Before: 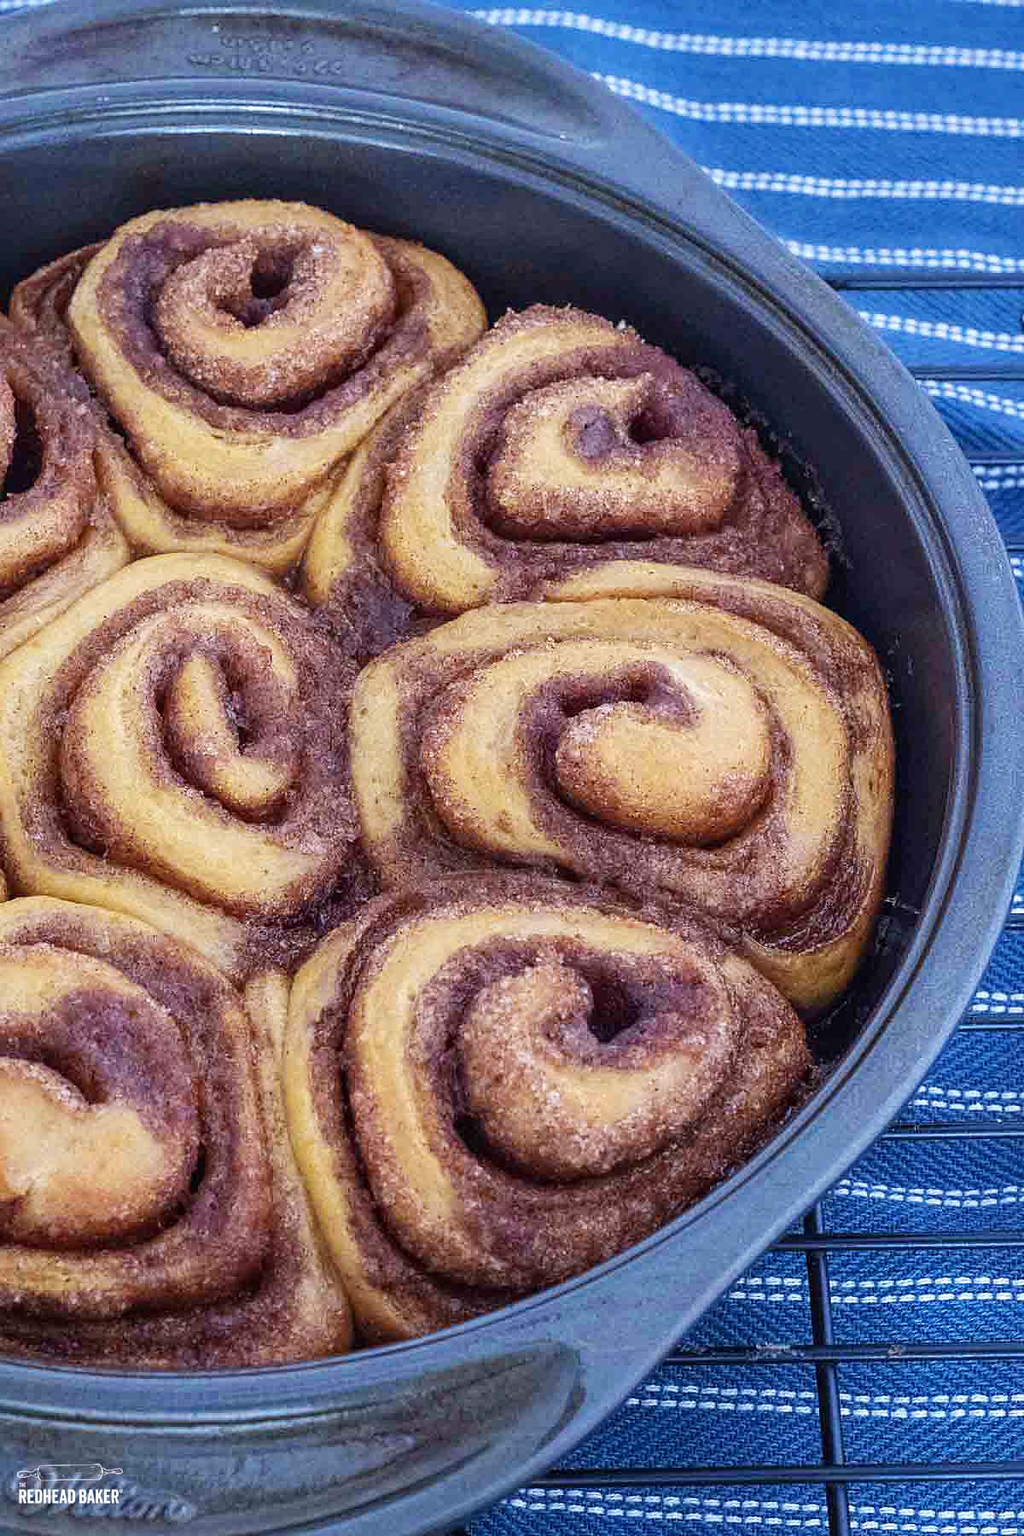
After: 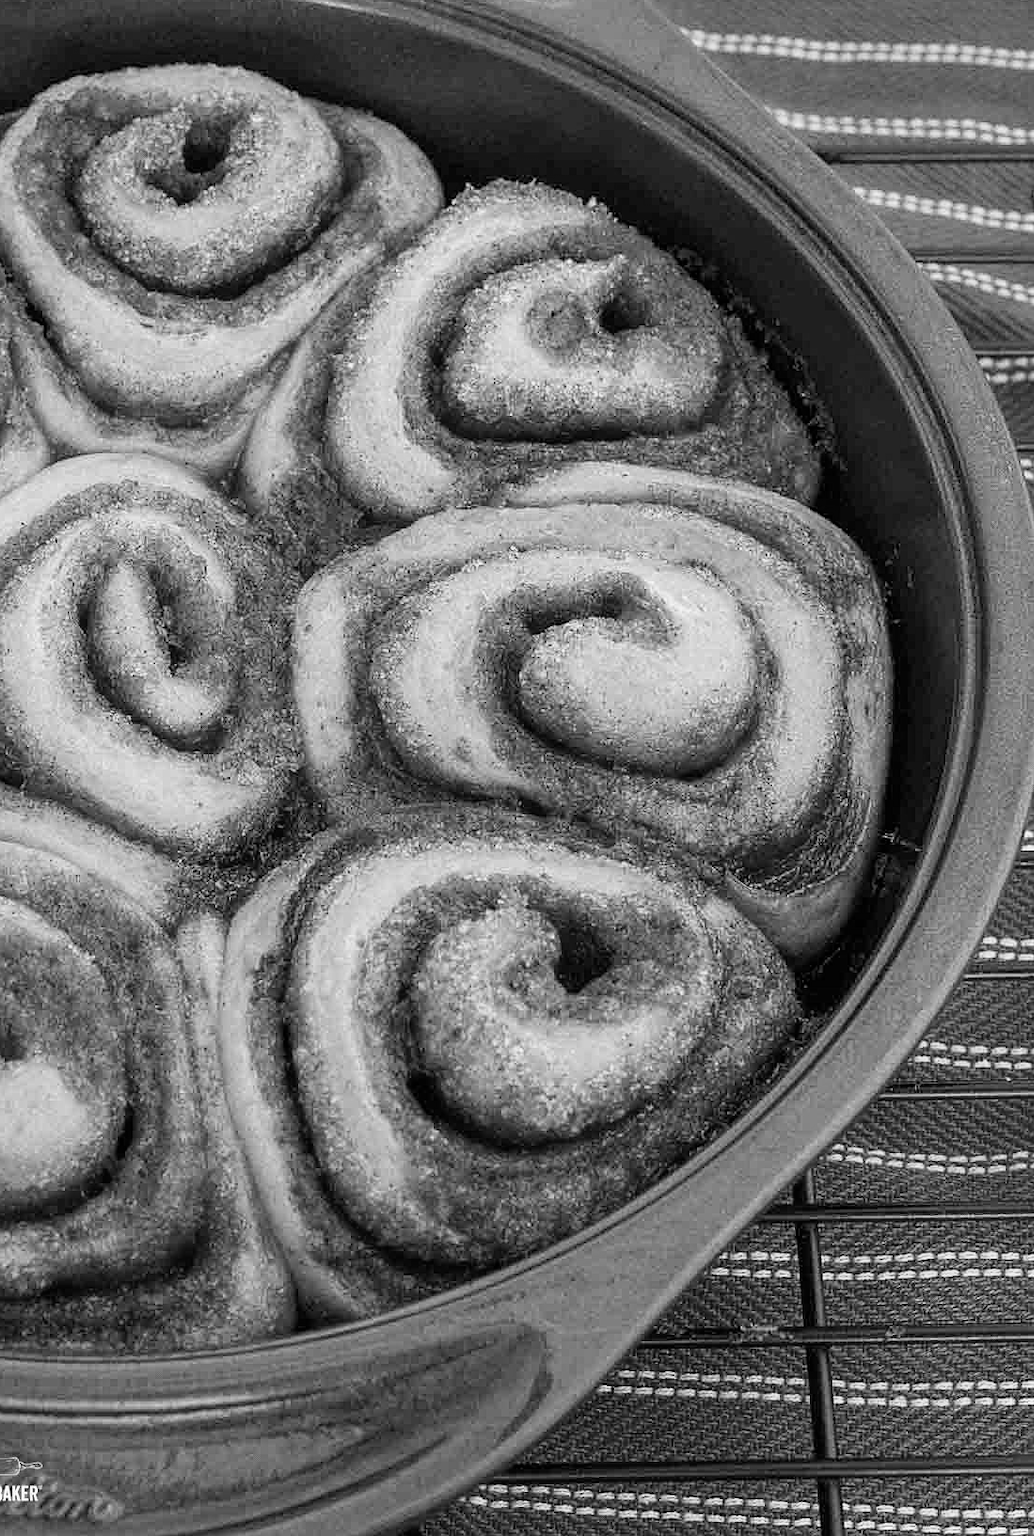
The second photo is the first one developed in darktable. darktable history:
crop and rotate: left 8.262%, top 9.226%
monochrome: size 1
